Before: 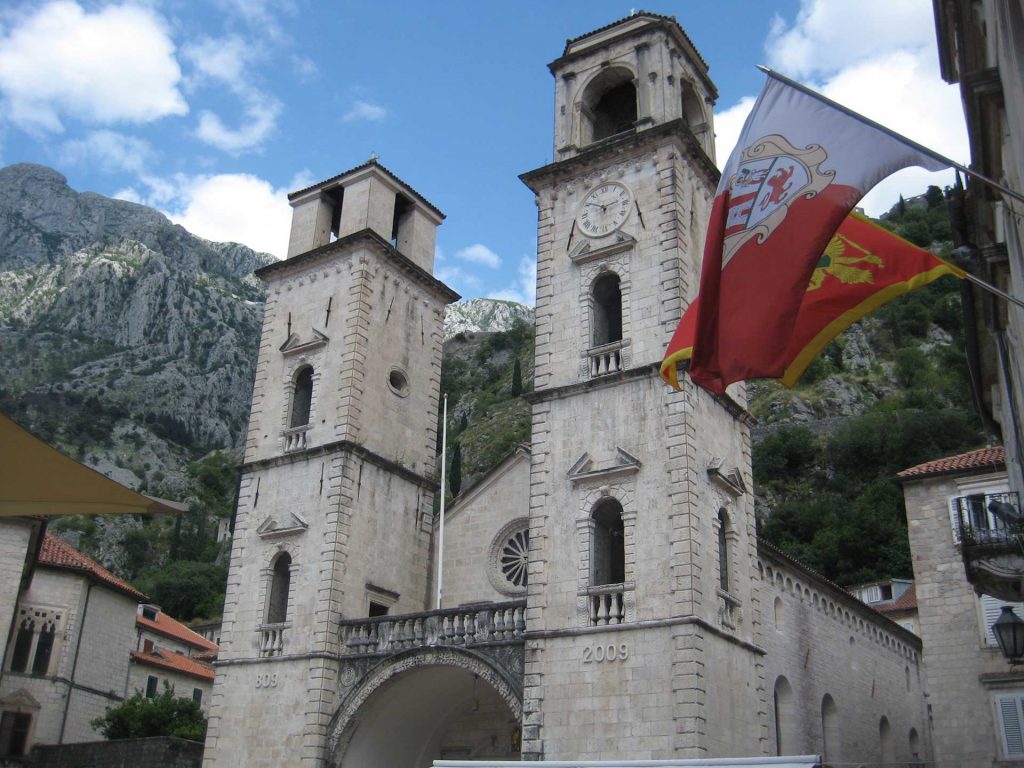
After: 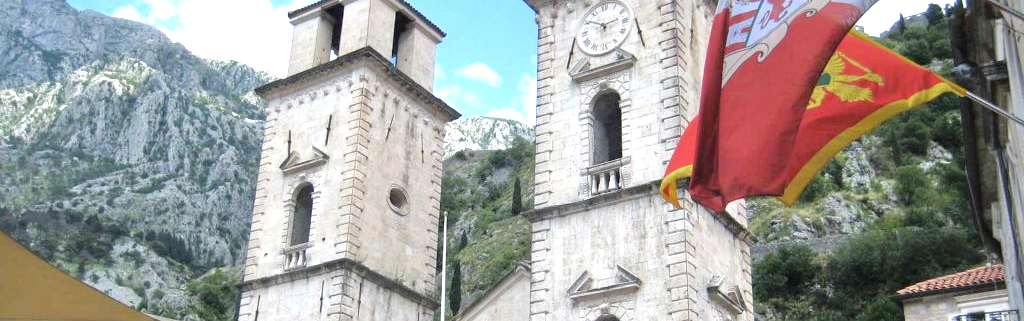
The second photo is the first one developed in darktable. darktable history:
crop and rotate: top 23.8%, bottom 34.312%
tone equalizer: -8 EV 0.013 EV, -7 EV -0.038 EV, -6 EV 0.006 EV, -5 EV 0.04 EV, -4 EV 0.262 EV, -3 EV 0.652 EV, -2 EV 0.577 EV, -1 EV 0.192 EV, +0 EV 0.023 EV, mask exposure compensation -0.511 EV
exposure: black level correction 0.001, exposure 1.116 EV, compensate highlight preservation false
